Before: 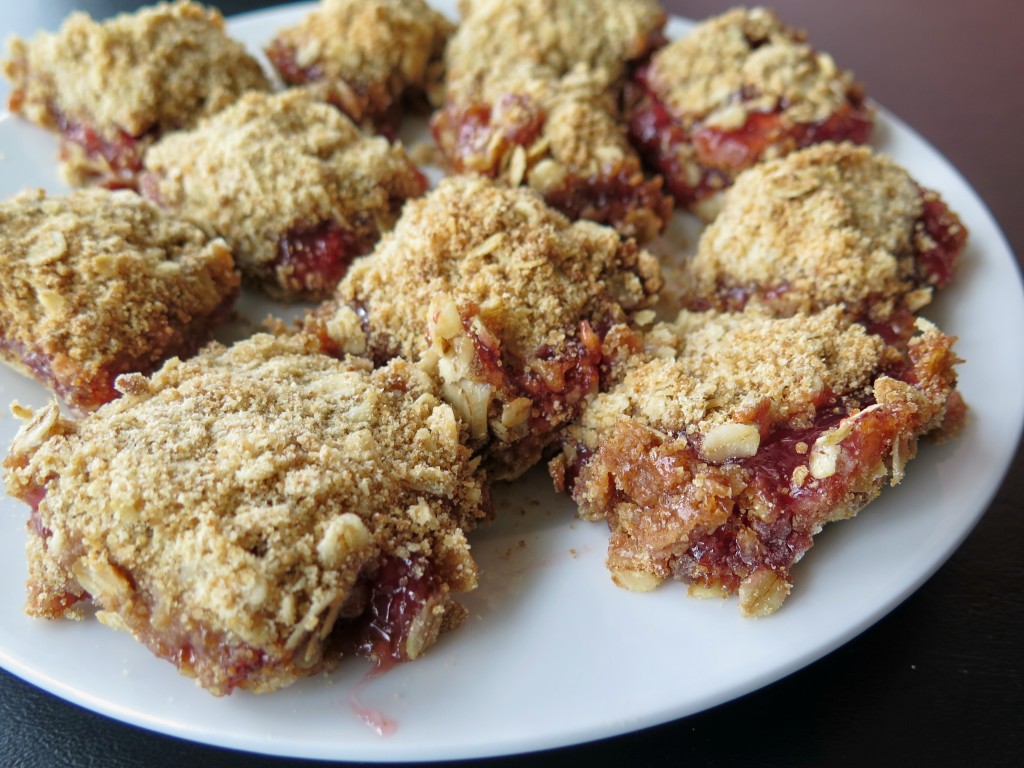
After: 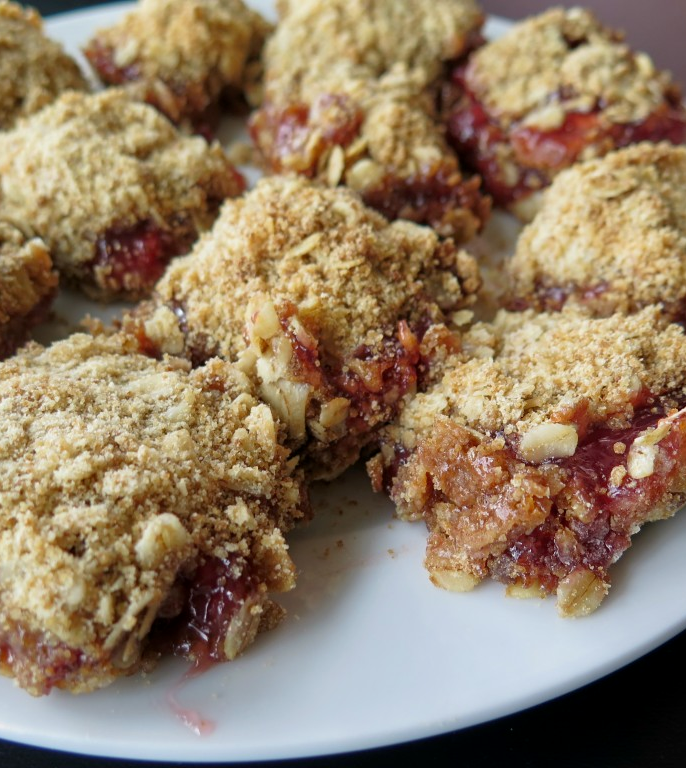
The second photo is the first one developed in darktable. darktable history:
crop and rotate: left 17.795%, right 15.133%
exposure: black level correction 0.002, exposure -0.106 EV, compensate highlight preservation false
